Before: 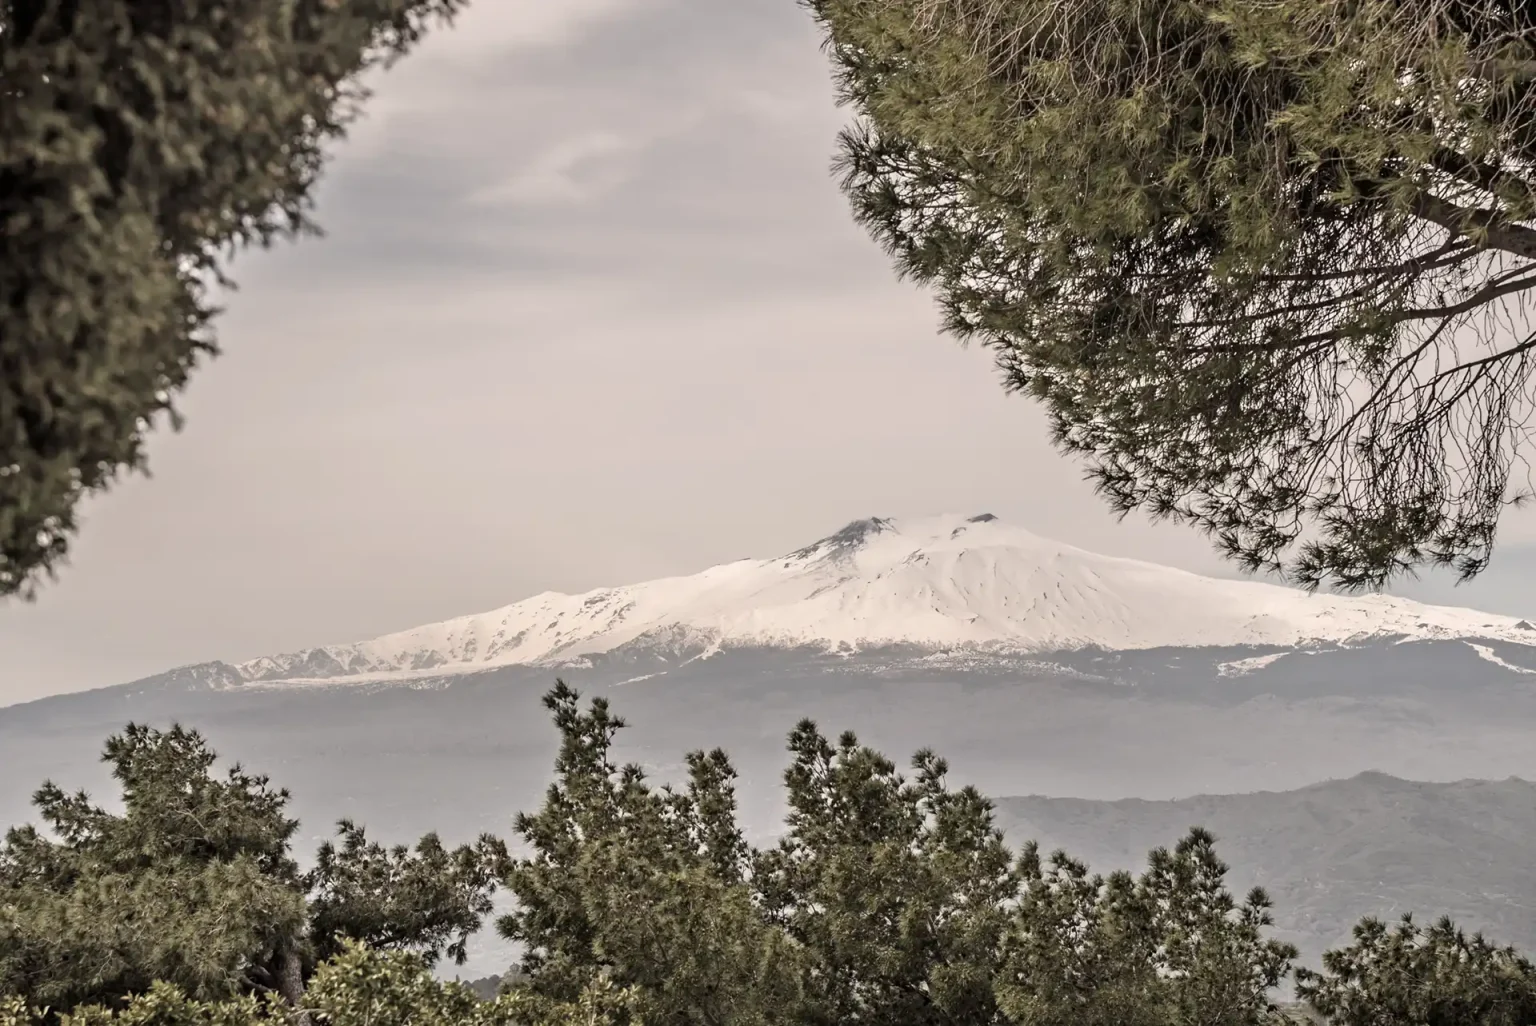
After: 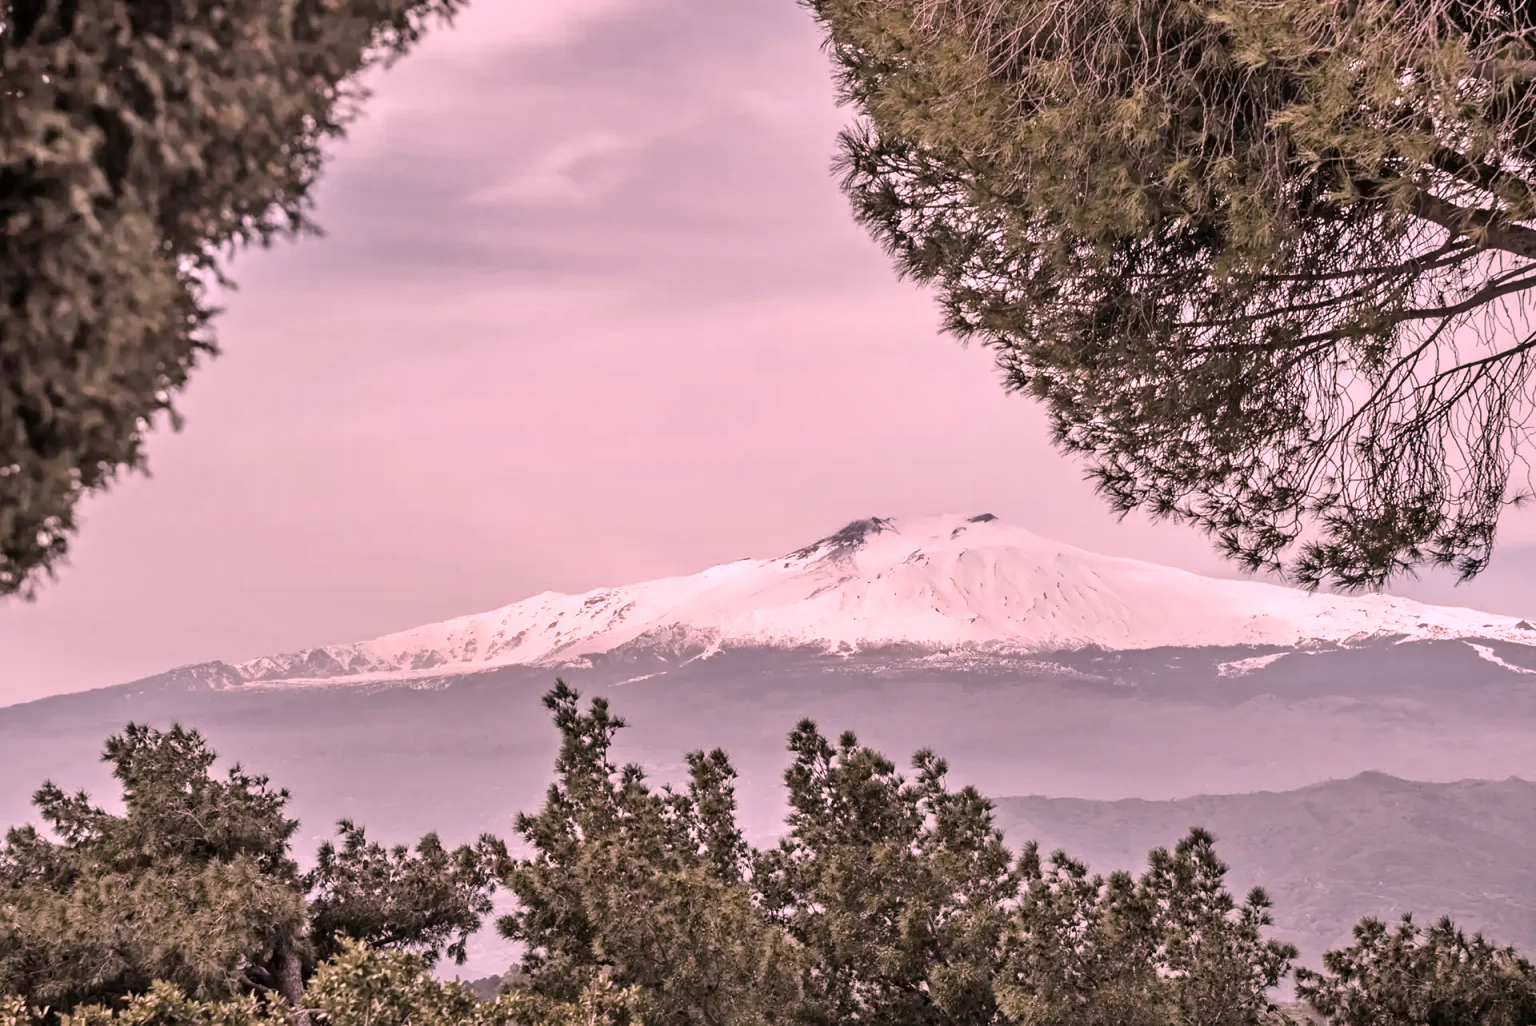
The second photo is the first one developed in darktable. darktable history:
shadows and highlights: shadows 49, highlights -41, soften with gaussian
white balance: red 1.188, blue 1.11
